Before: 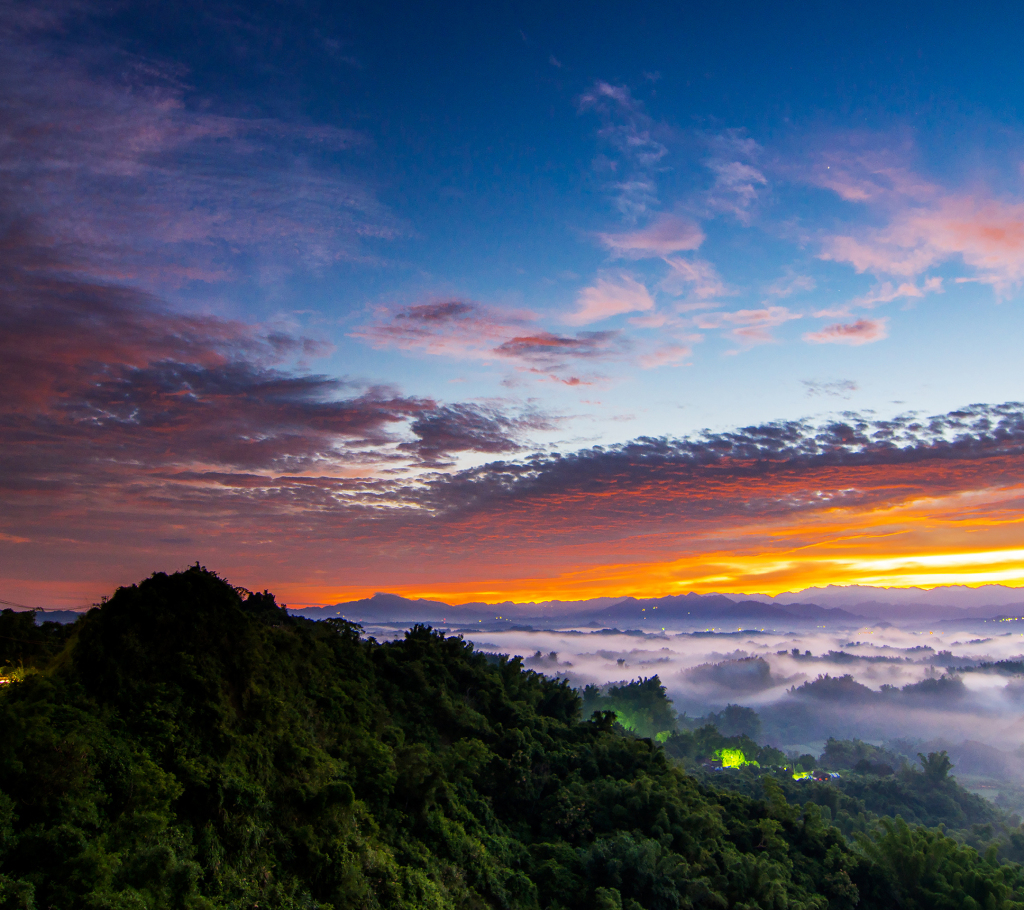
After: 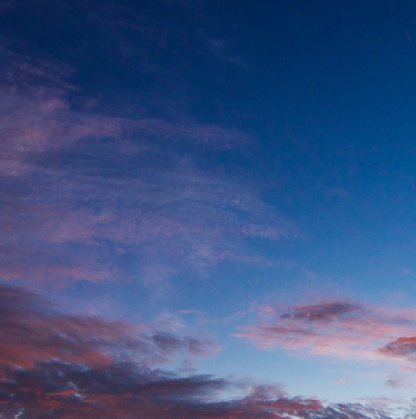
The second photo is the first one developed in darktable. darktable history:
crop and rotate: left 11.309%, top 0.065%, right 48.05%, bottom 53.848%
